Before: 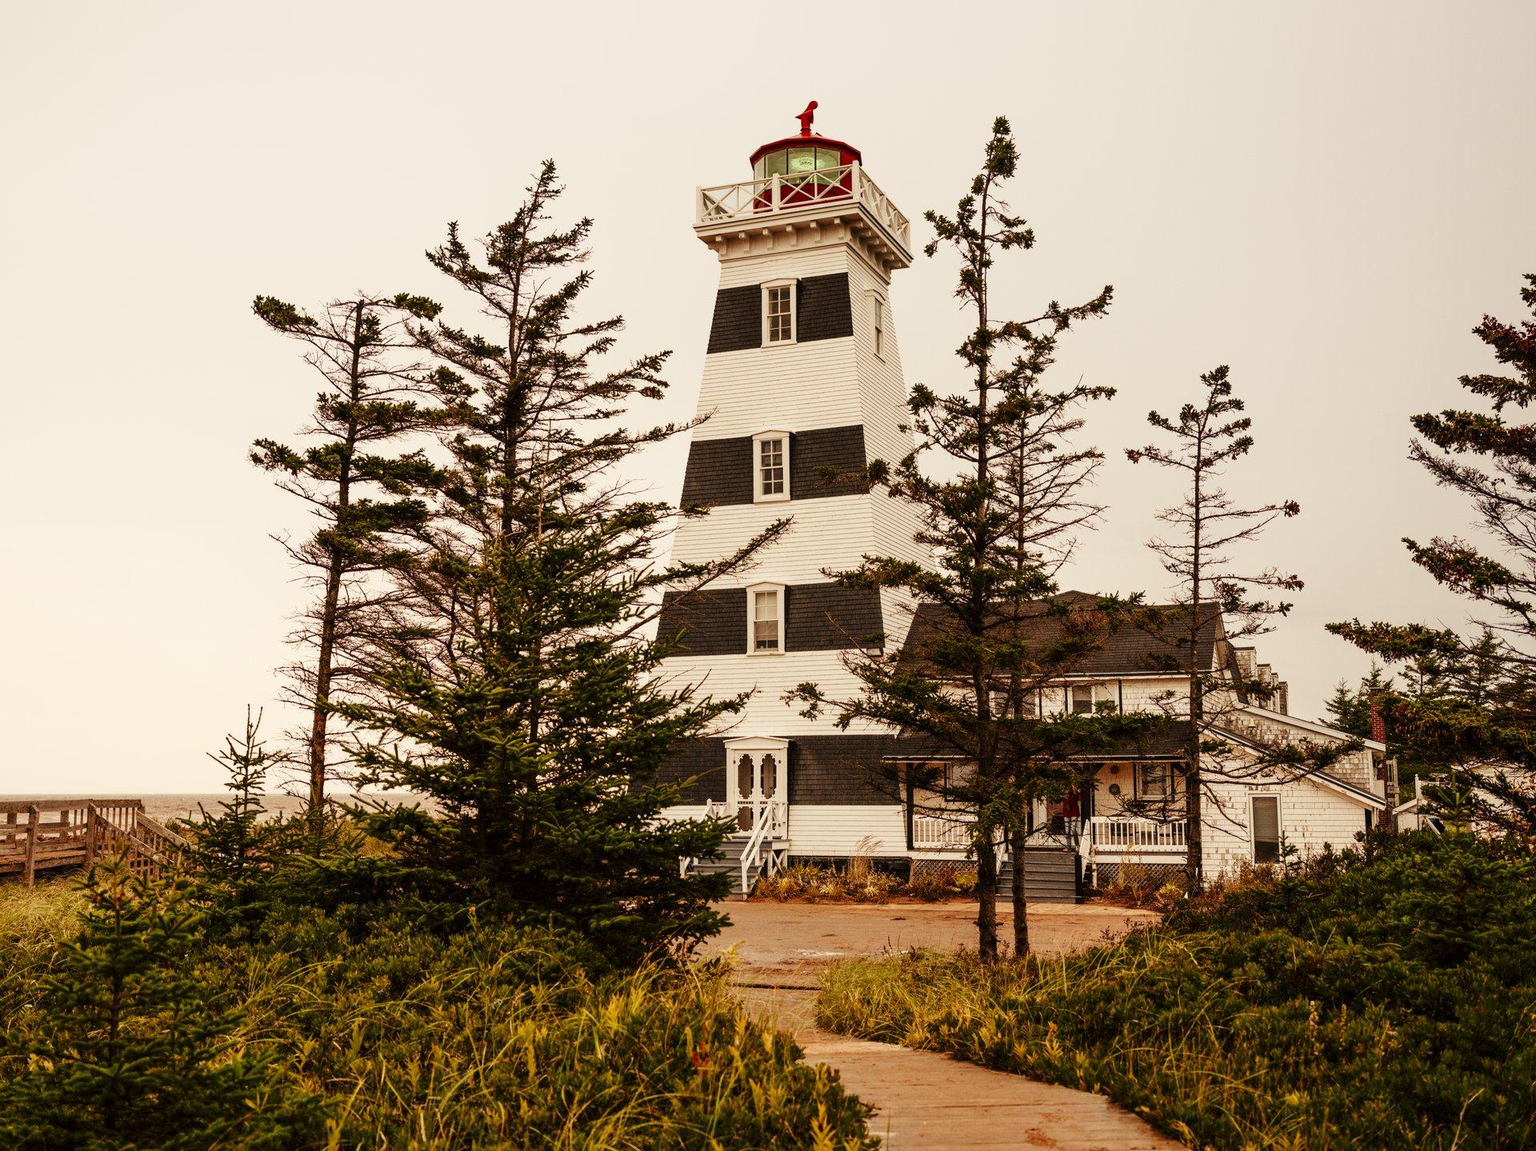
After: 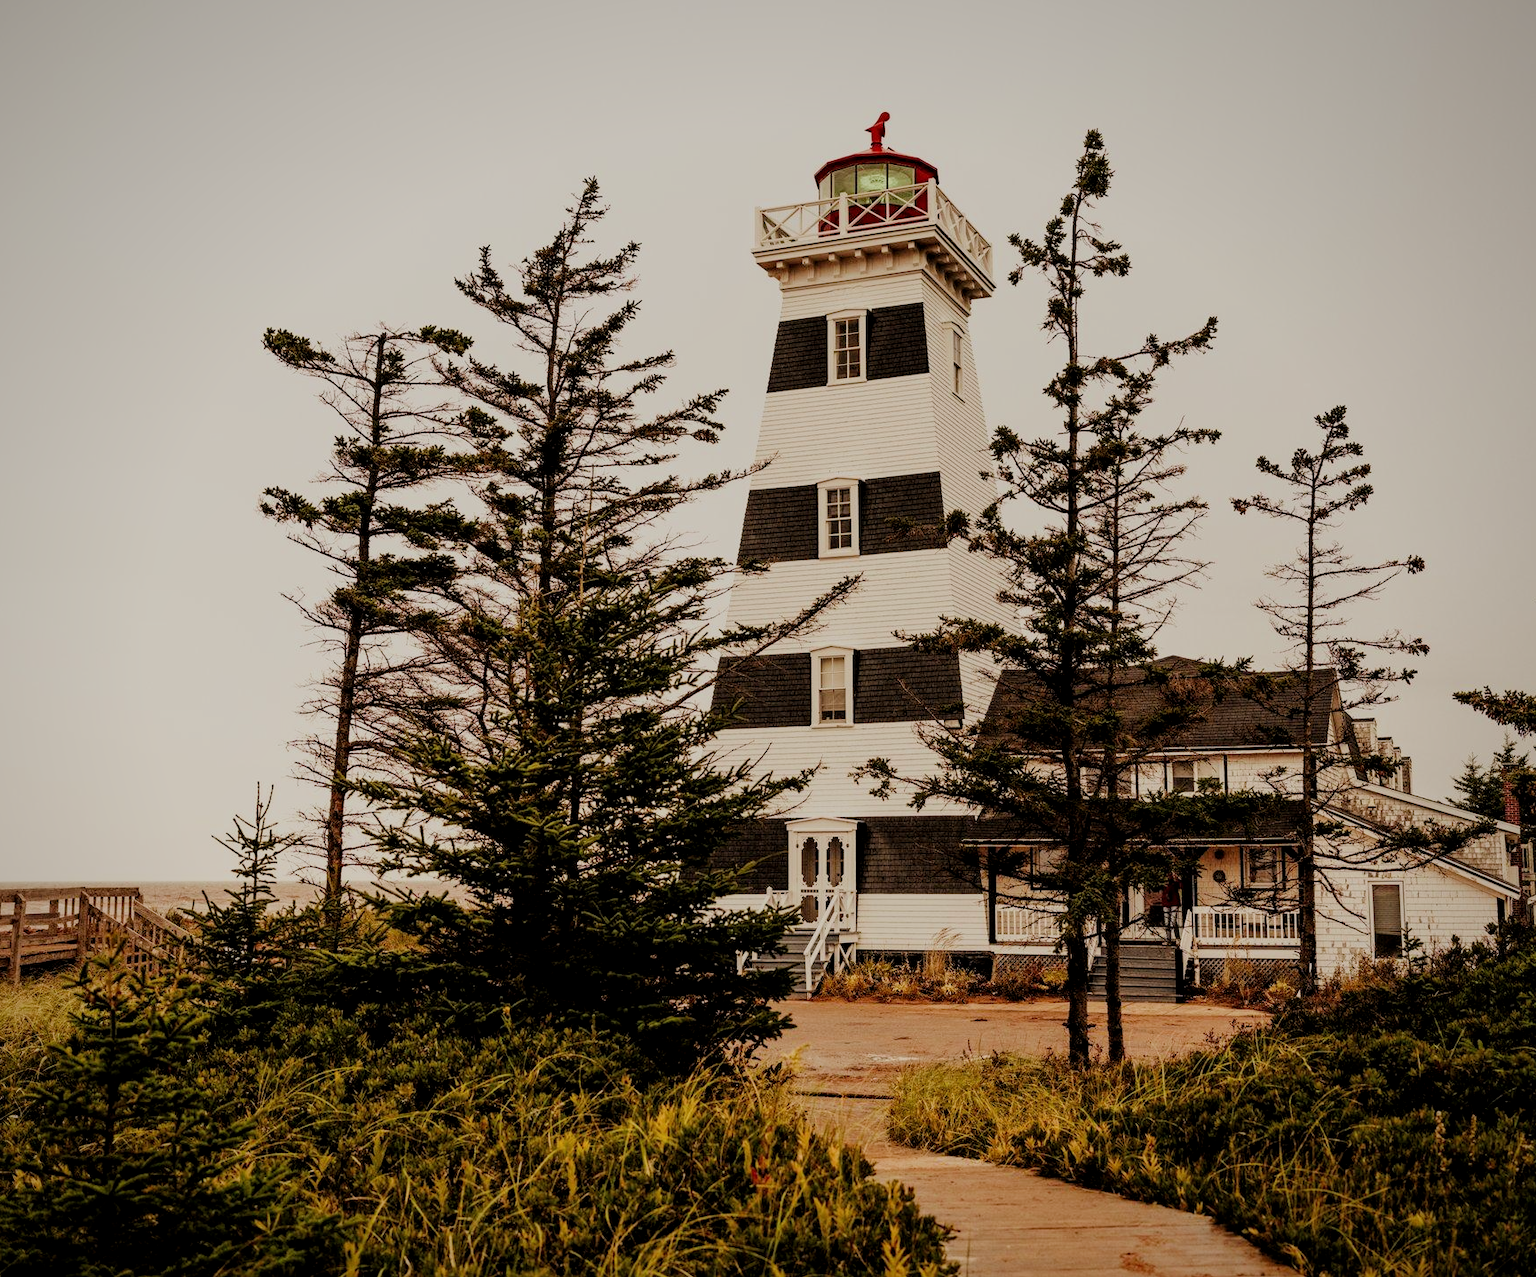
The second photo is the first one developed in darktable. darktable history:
crop and rotate: left 1.088%, right 8.807%
local contrast: highlights 100%, shadows 100%, detail 120%, midtone range 0.2
exposure: black level correction 0.001, exposure -0.125 EV, compensate exposure bias true, compensate highlight preservation false
vignetting: fall-off start 80.87%, fall-off radius 61.59%, brightness -0.384, saturation 0.007, center (0, 0.007), automatic ratio true, width/height ratio 1.418
filmic rgb: black relative exposure -7.15 EV, white relative exposure 5.36 EV, hardness 3.02
